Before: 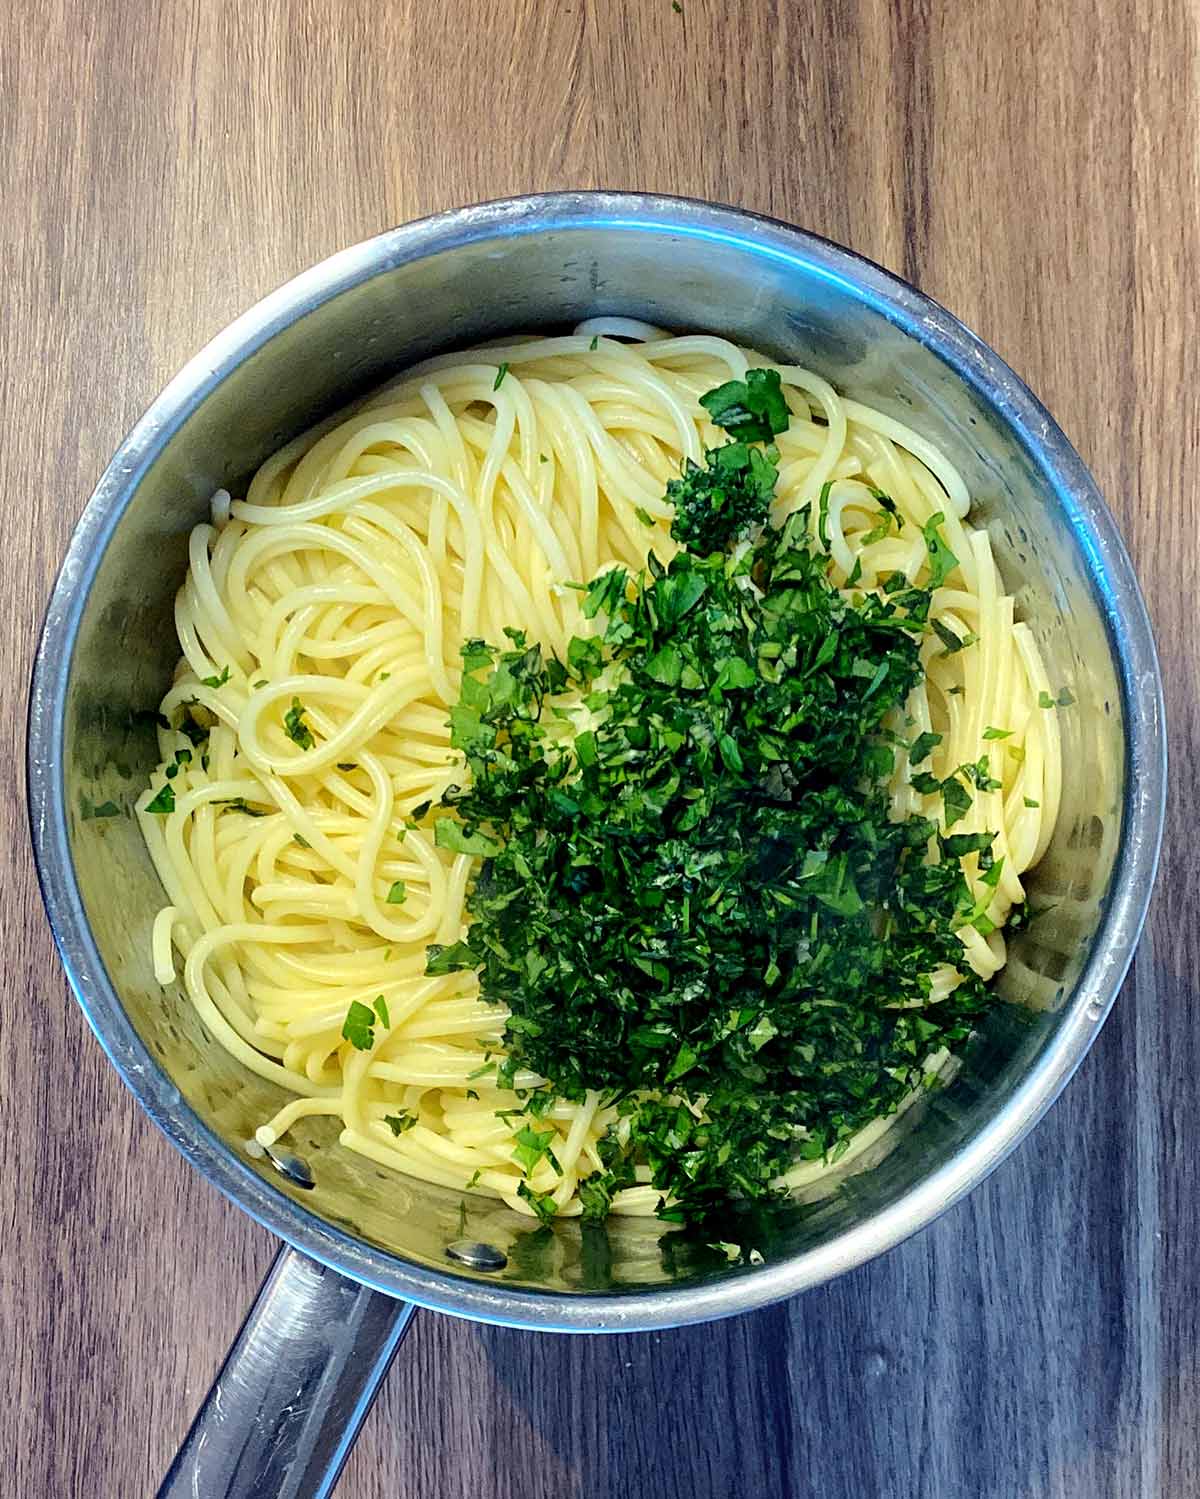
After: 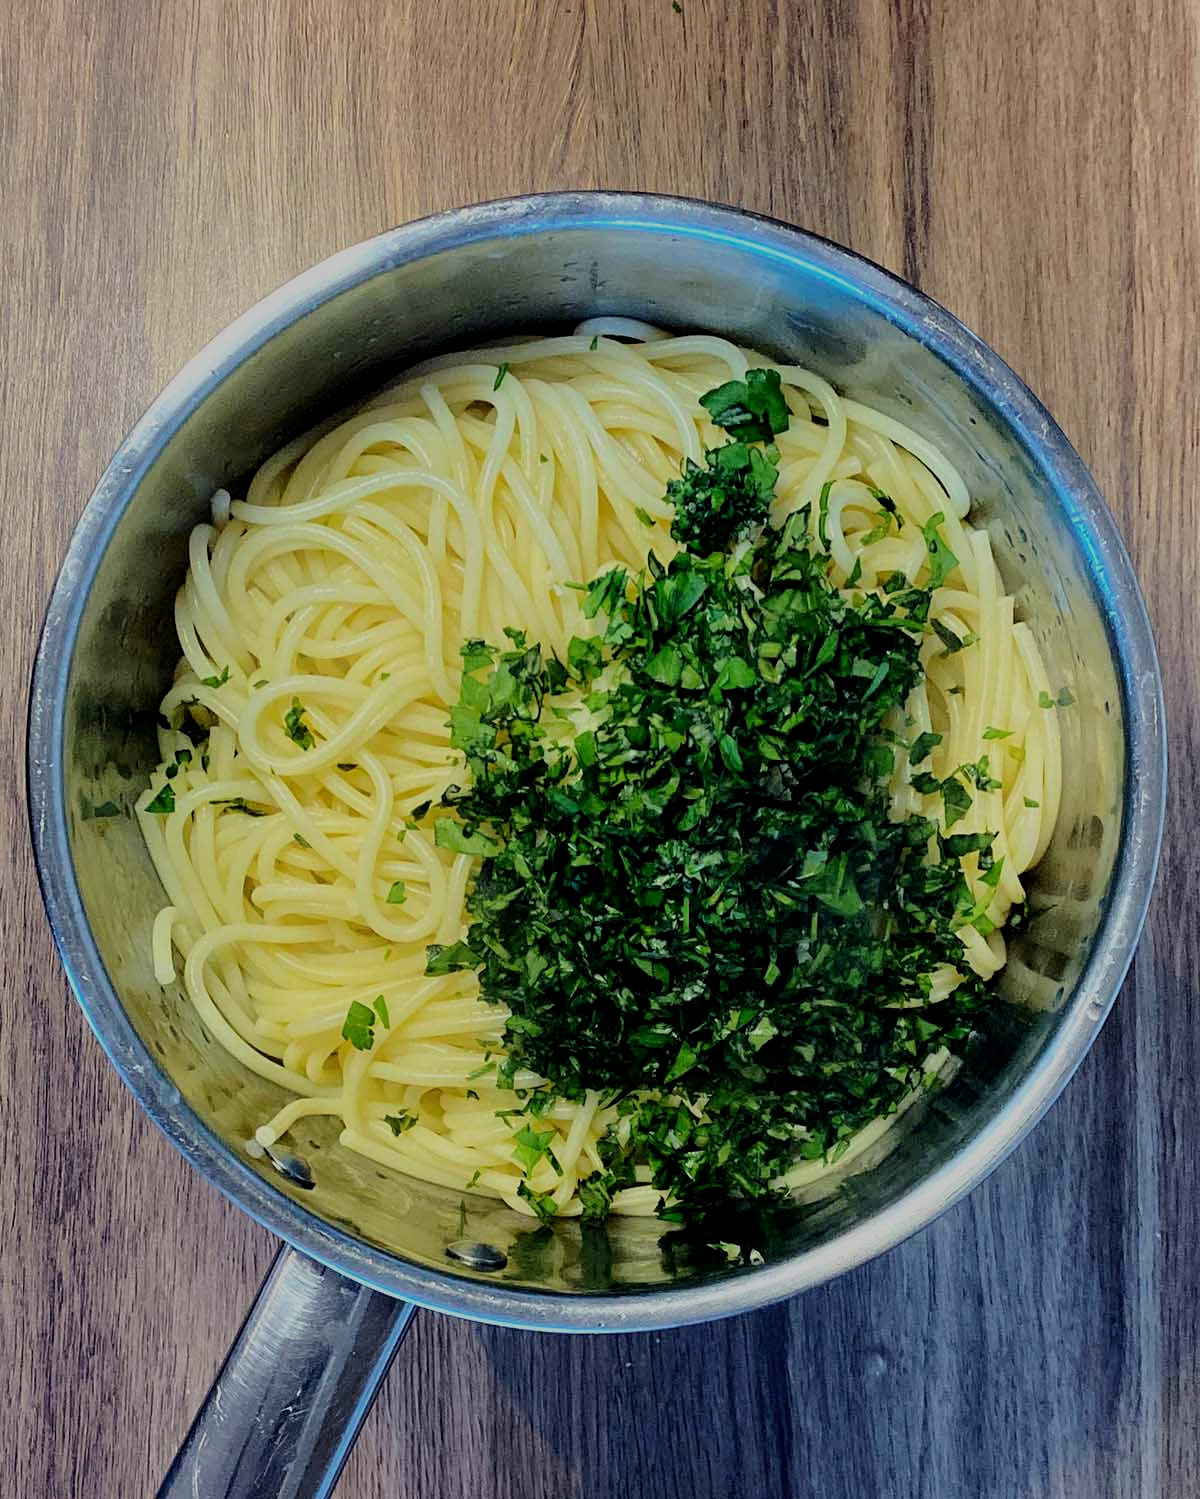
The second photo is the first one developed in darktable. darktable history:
exposure: exposure -0.447 EV, compensate highlight preservation false
filmic rgb: black relative exposure -7.65 EV, white relative exposure 4.56 EV, hardness 3.61, color science v6 (2022)
